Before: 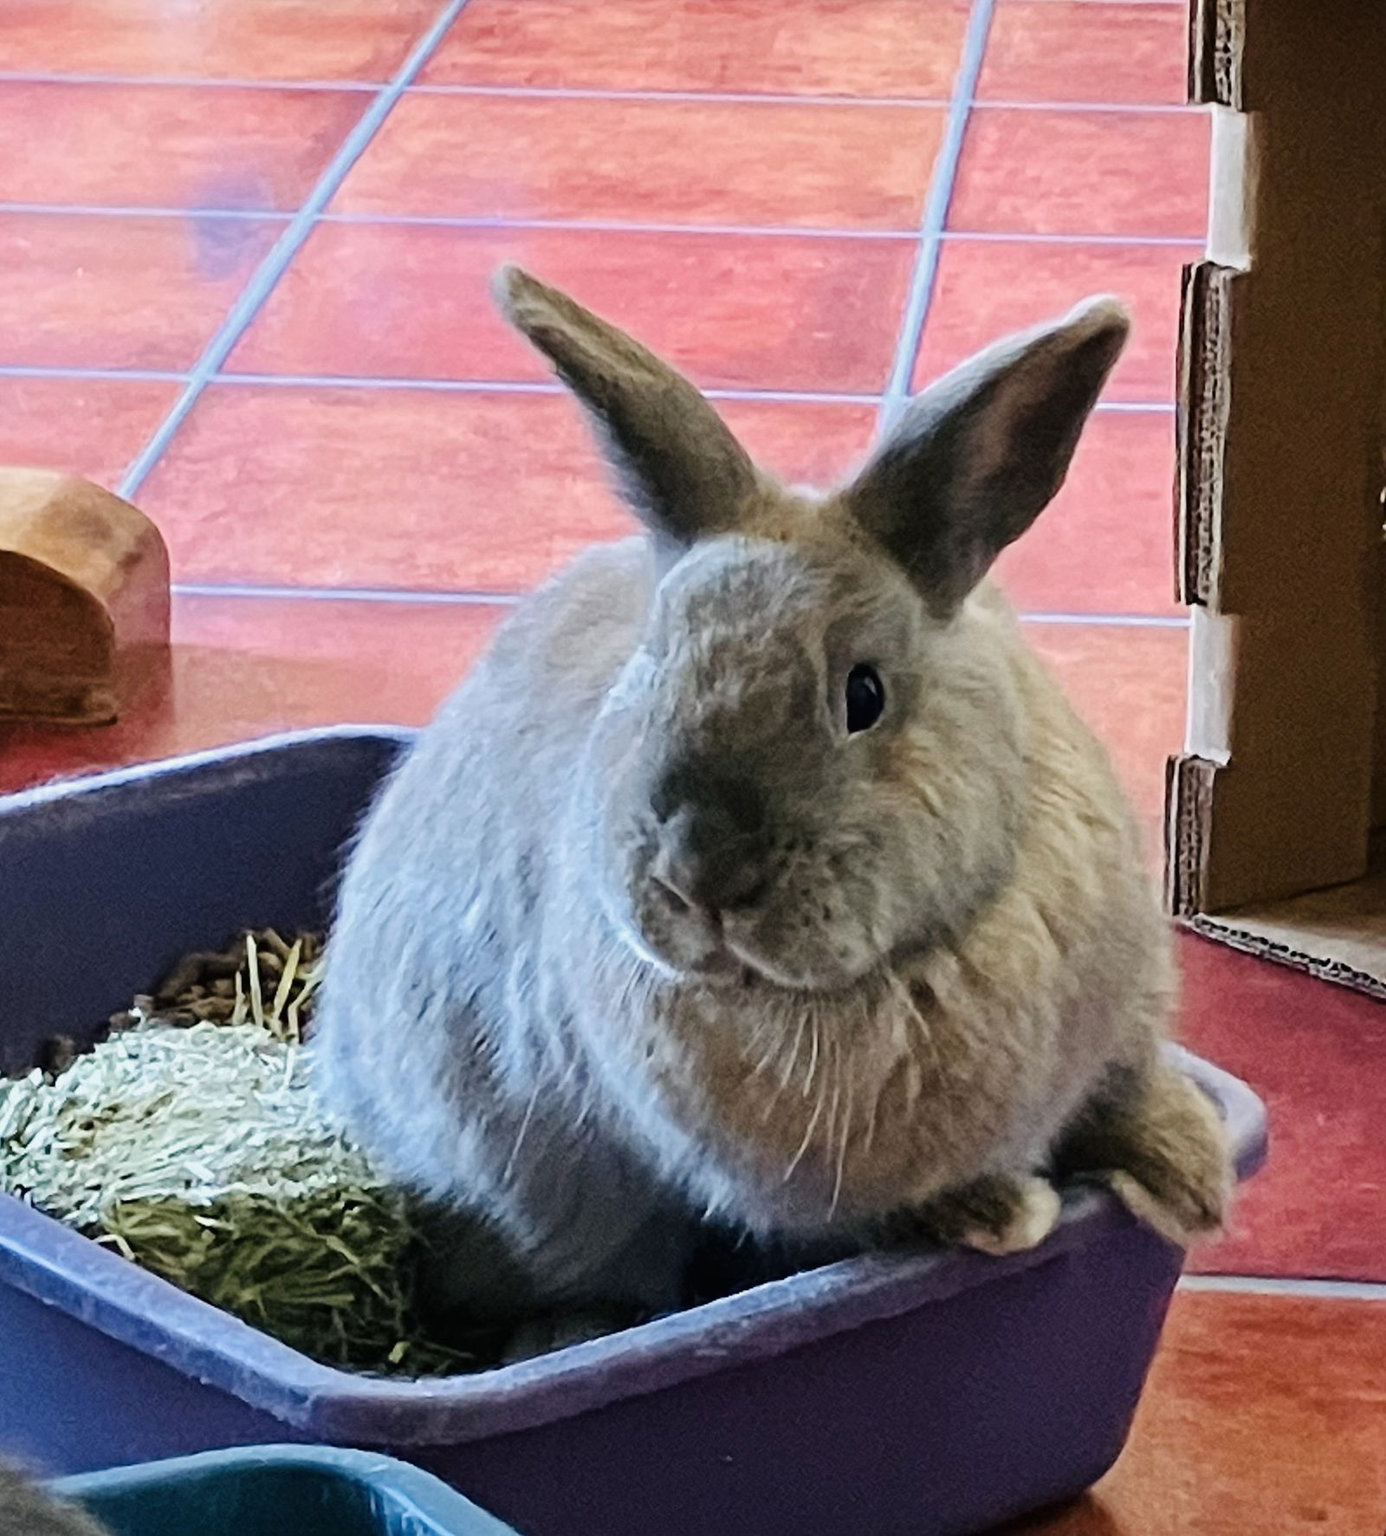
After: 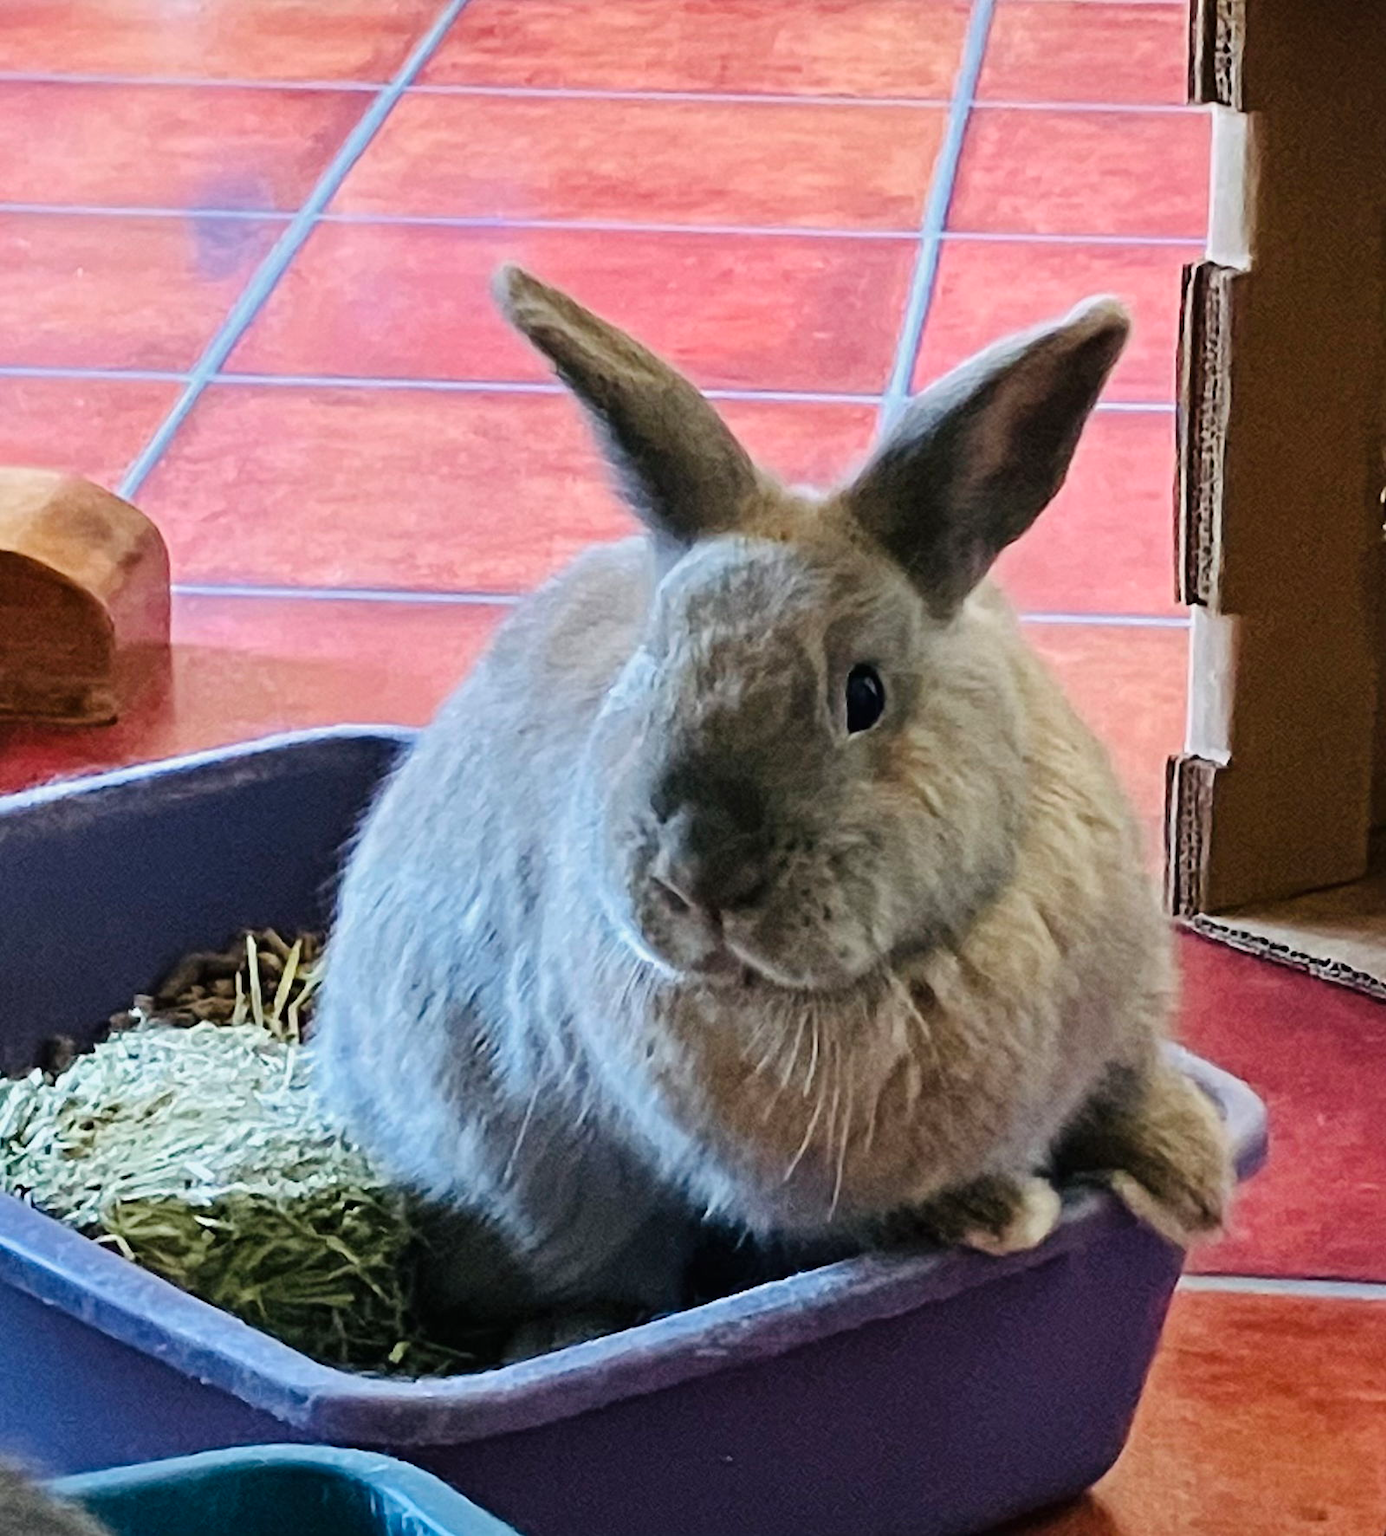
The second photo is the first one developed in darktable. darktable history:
shadows and highlights: radius 125.55, shadows 30.45, highlights -31.1, highlights color adjustment 0.055%, low approximation 0.01, soften with gaussian
